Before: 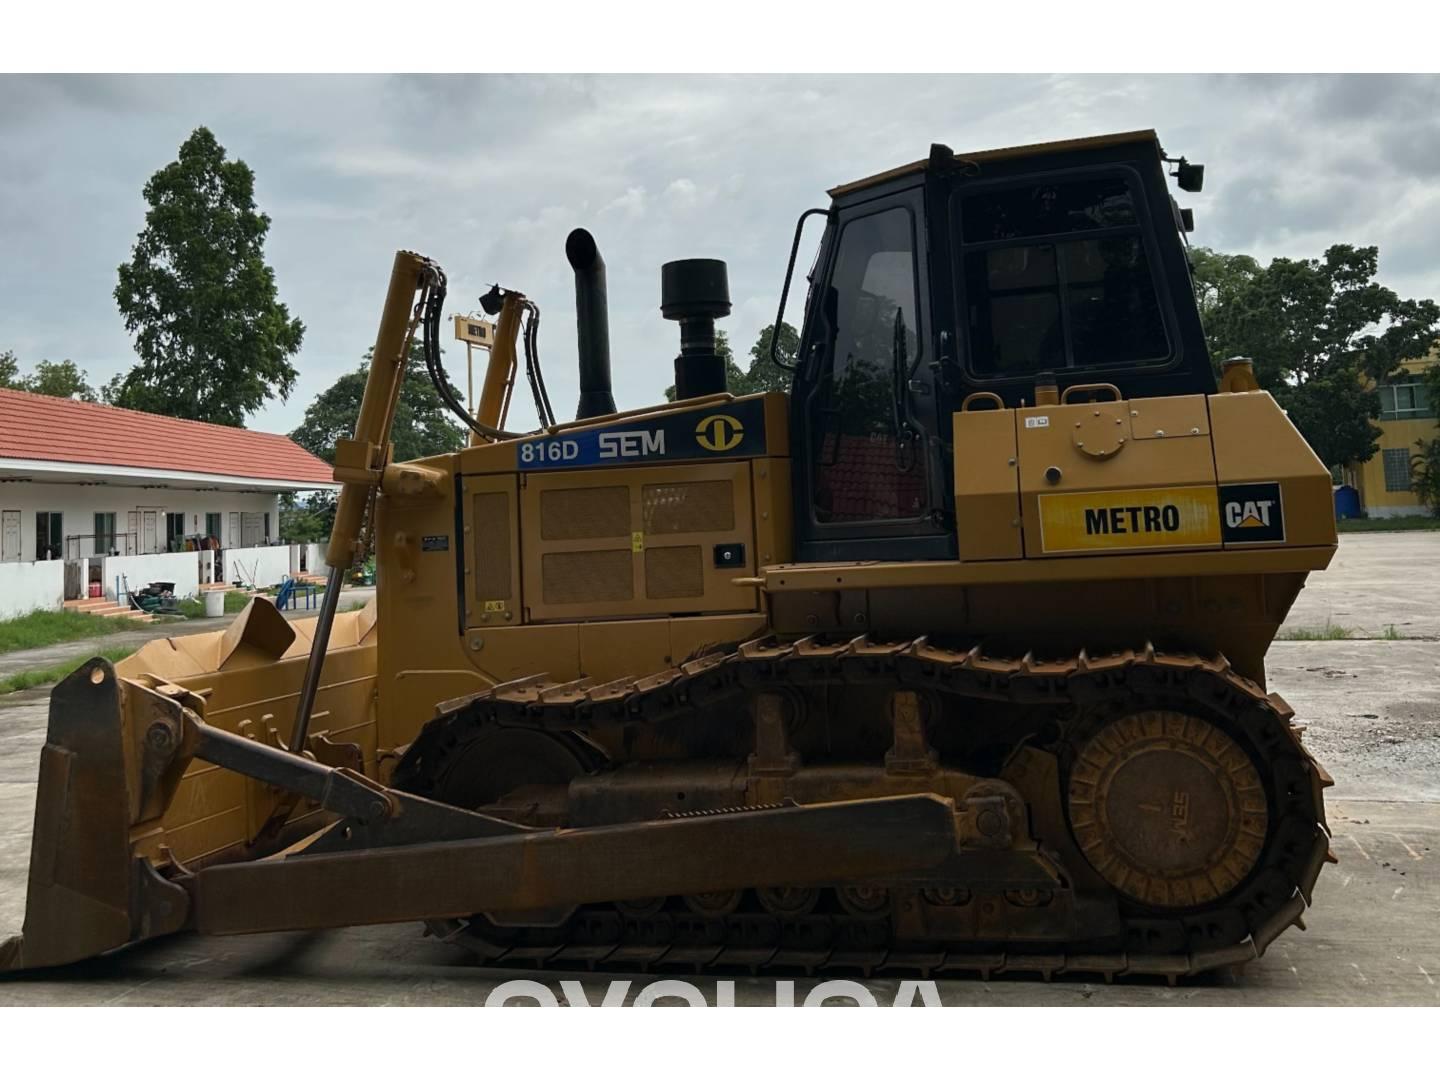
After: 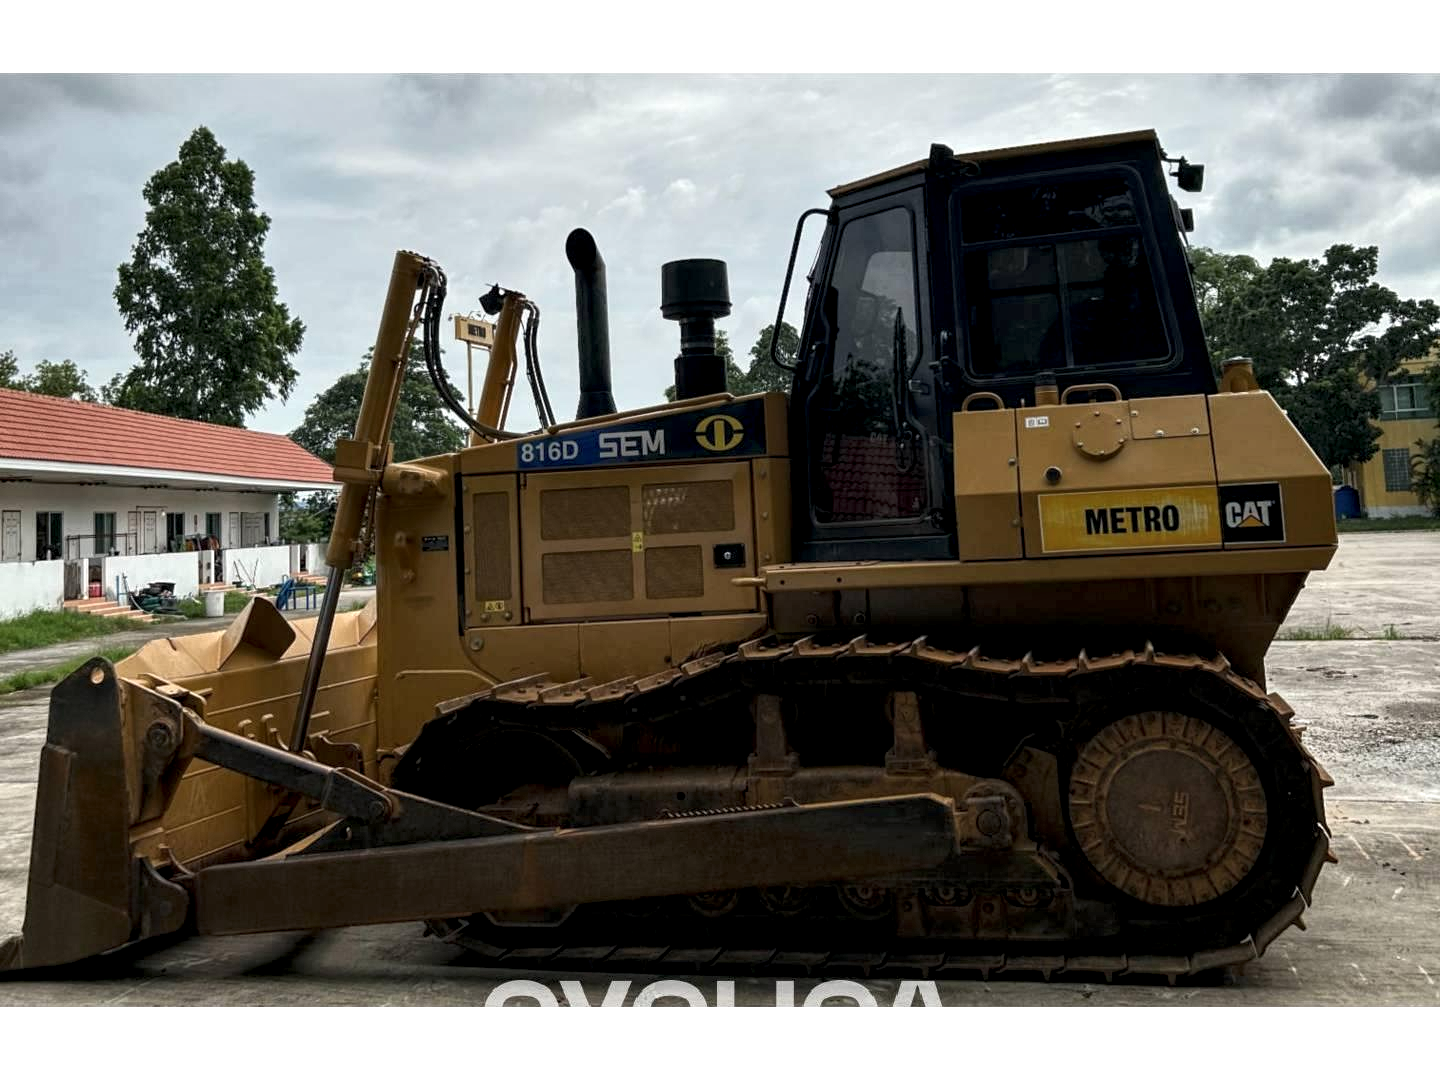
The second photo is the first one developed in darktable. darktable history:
local contrast: highlights 106%, shadows 101%, detail 199%, midtone range 0.2
shadows and highlights: shadows 0.021, highlights 38.23
